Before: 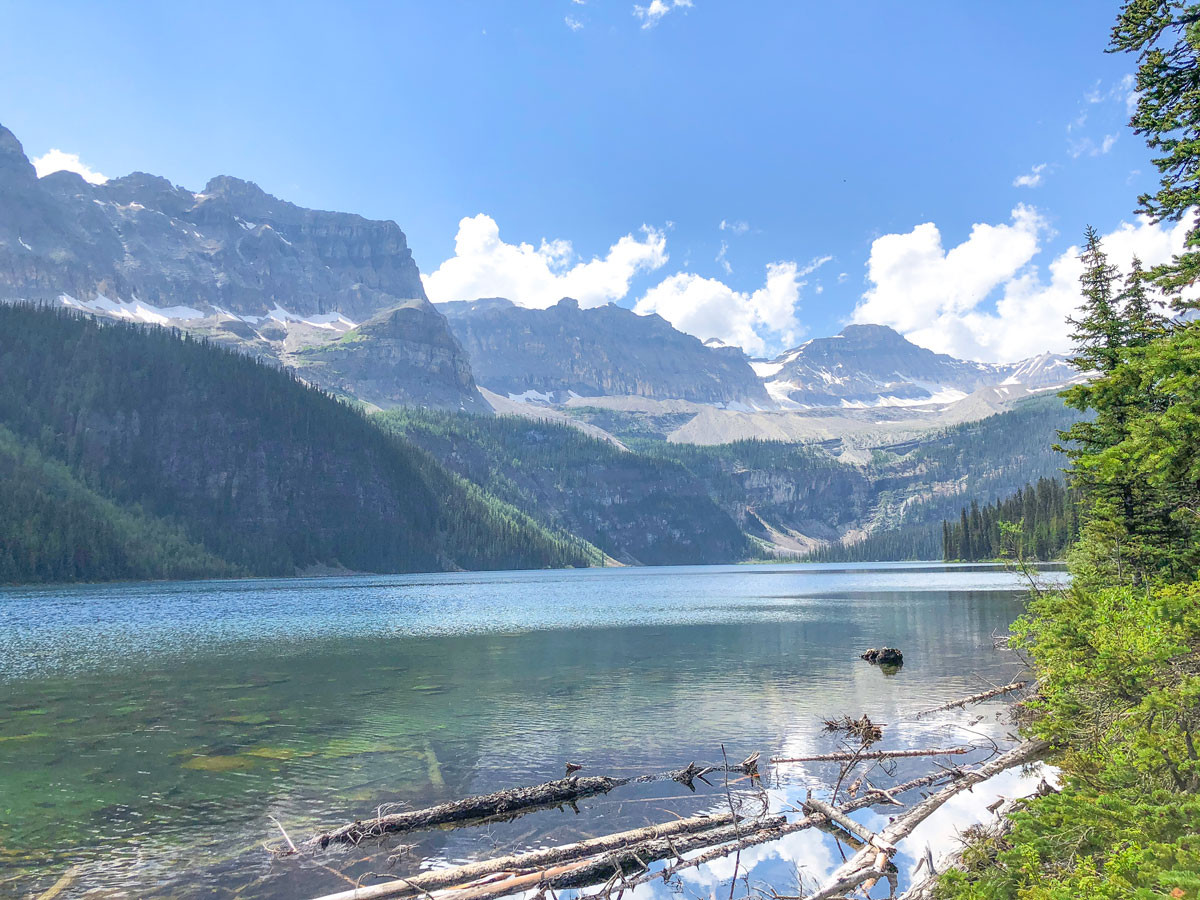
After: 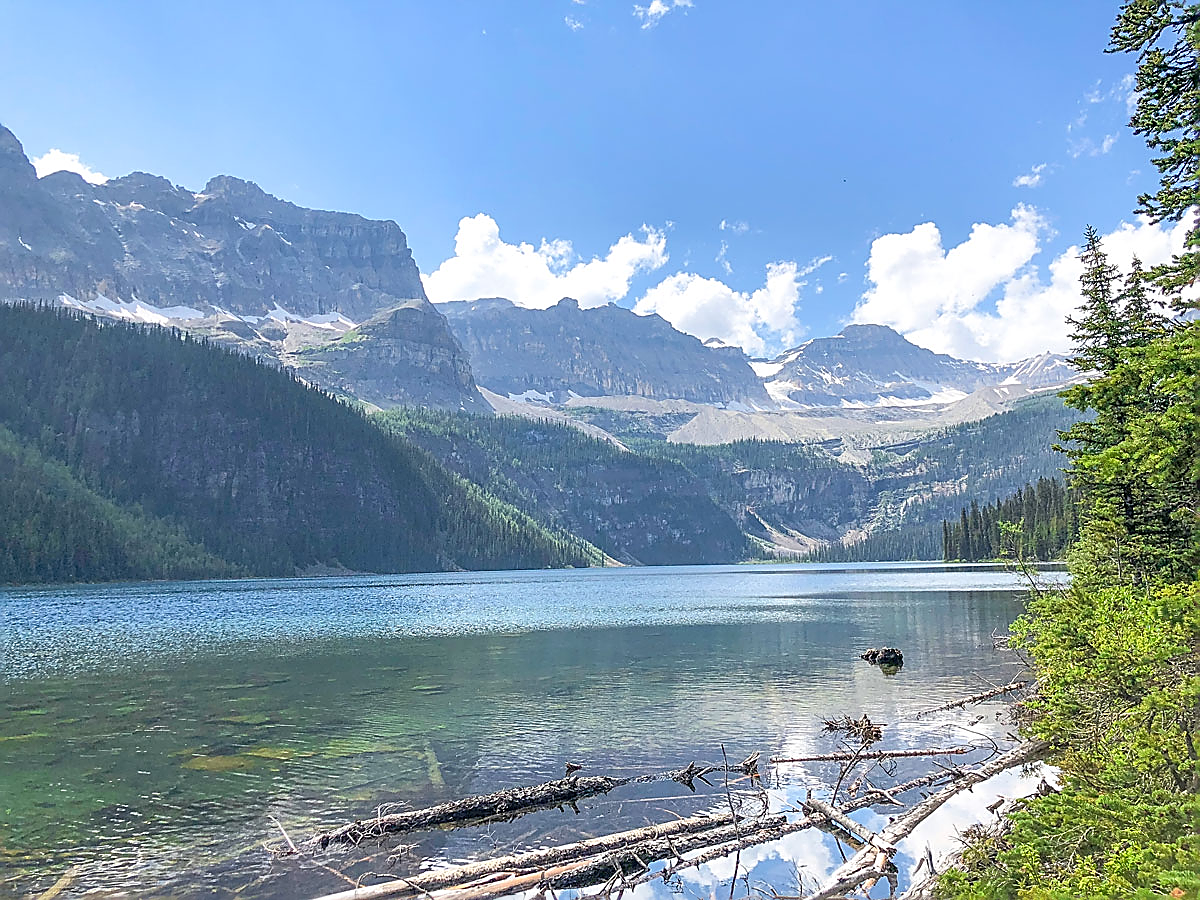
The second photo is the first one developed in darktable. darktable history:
sharpen: radius 1.64, amount 1.283
